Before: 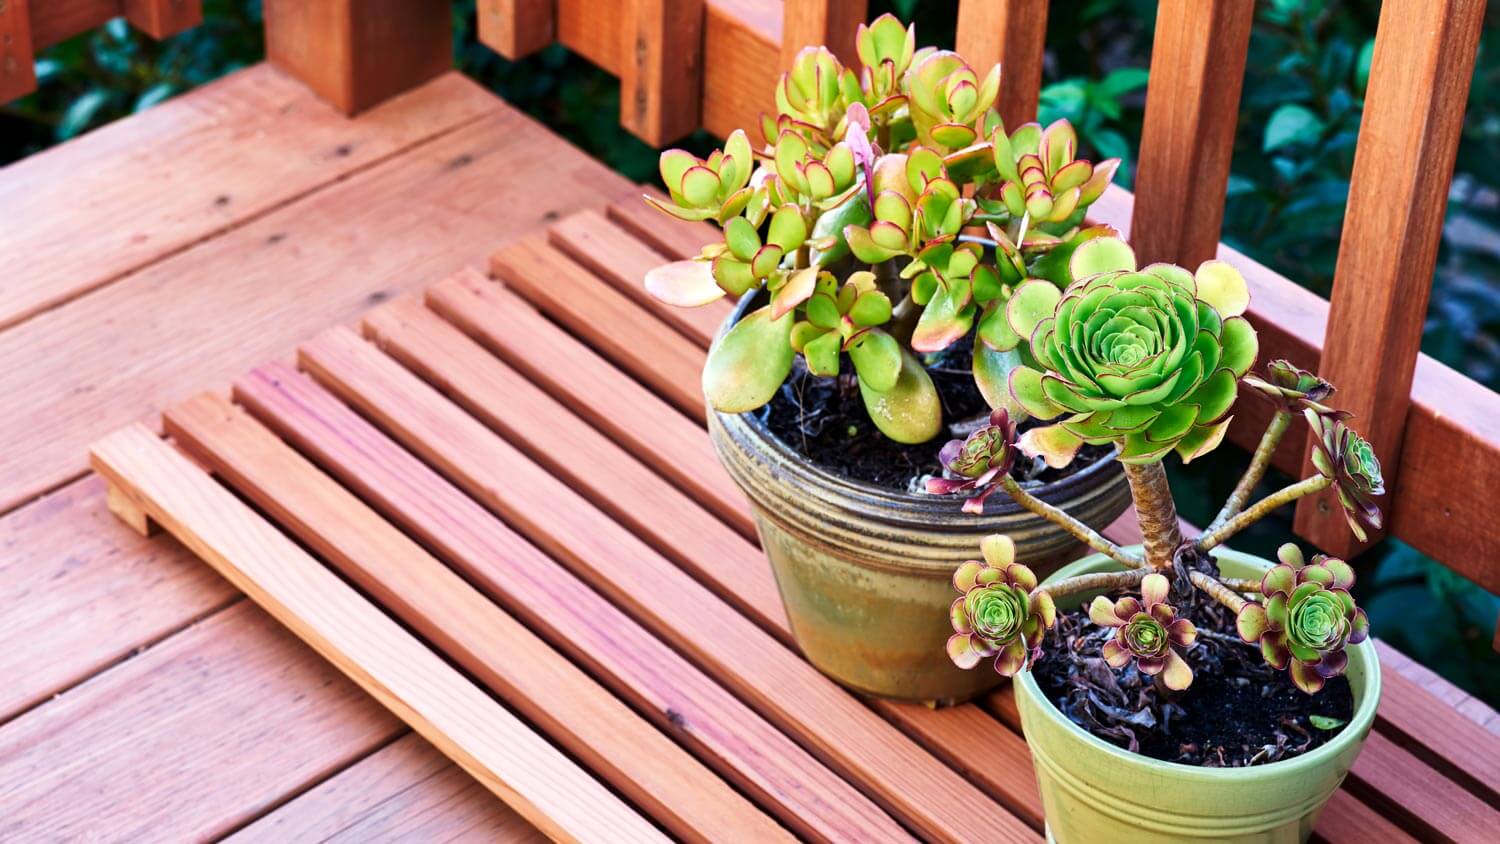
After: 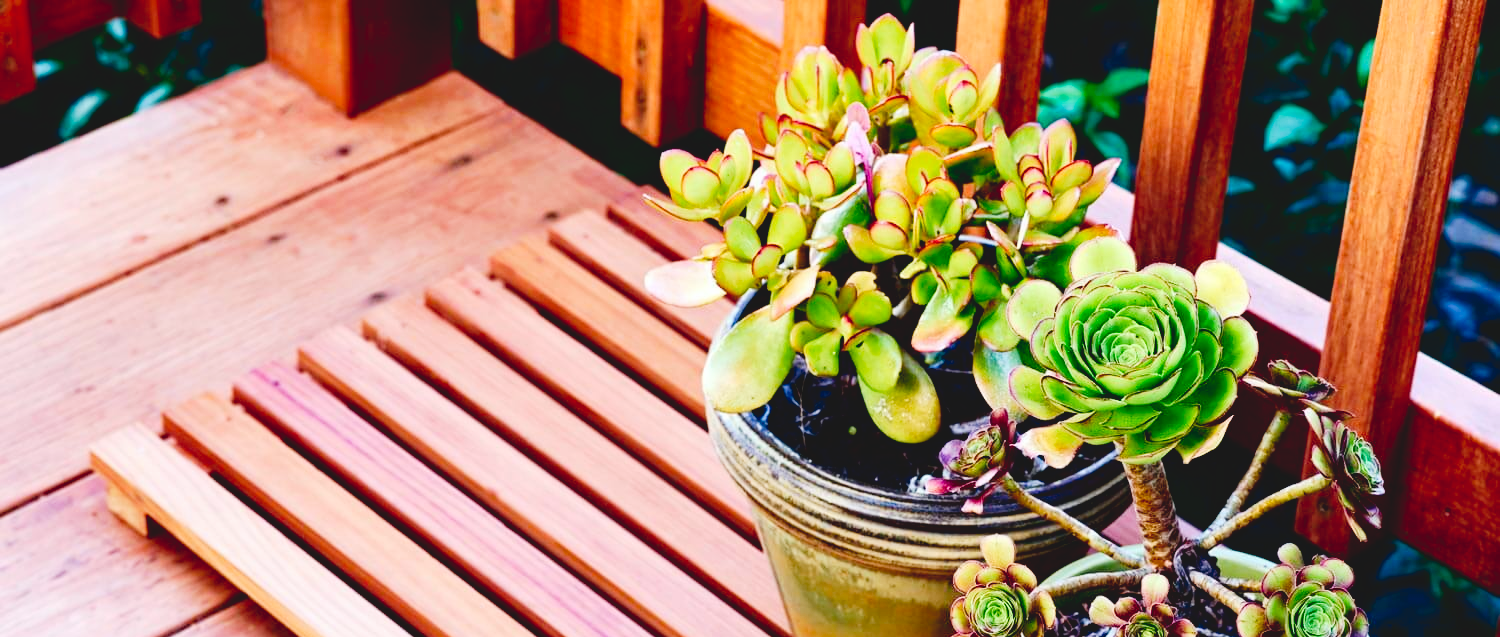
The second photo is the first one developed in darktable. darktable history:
exposure: black level correction 0.027, exposure 0.181 EV, compensate highlight preservation false
tone curve: curves: ch0 [(0, 0.087) (0.175, 0.178) (0.466, 0.498) (0.715, 0.764) (1, 0.961)]; ch1 [(0, 0) (0.437, 0.398) (0.476, 0.466) (0.505, 0.505) (0.534, 0.544) (0.612, 0.605) (0.641, 0.643) (1, 1)]; ch2 [(0, 0) (0.359, 0.379) (0.427, 0.453) (0.489, 0.495) (0.531, 0.534) (0.579, 0.579) (1, 1)], preserve colors none
contrast brightness saturation: contrast 0.072
crop: bottom 24.458%
haze removal: compatibility mode true
